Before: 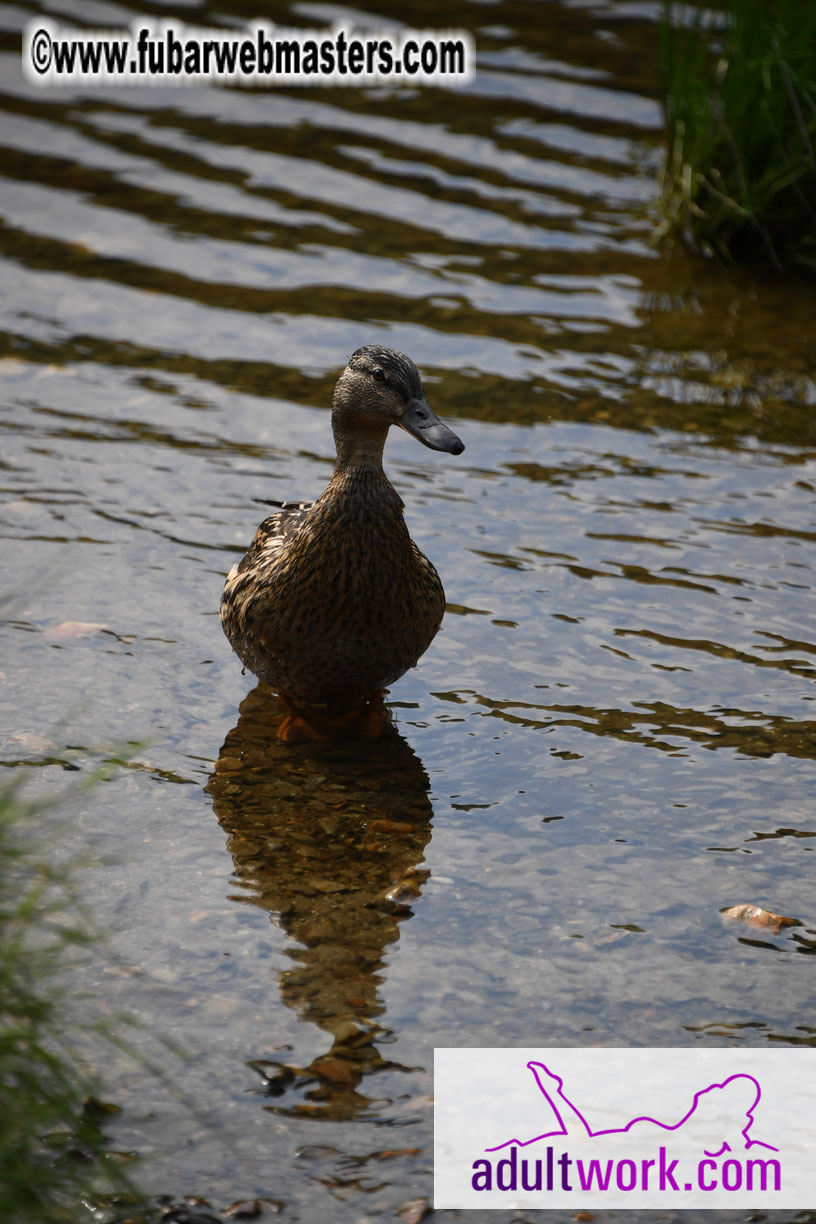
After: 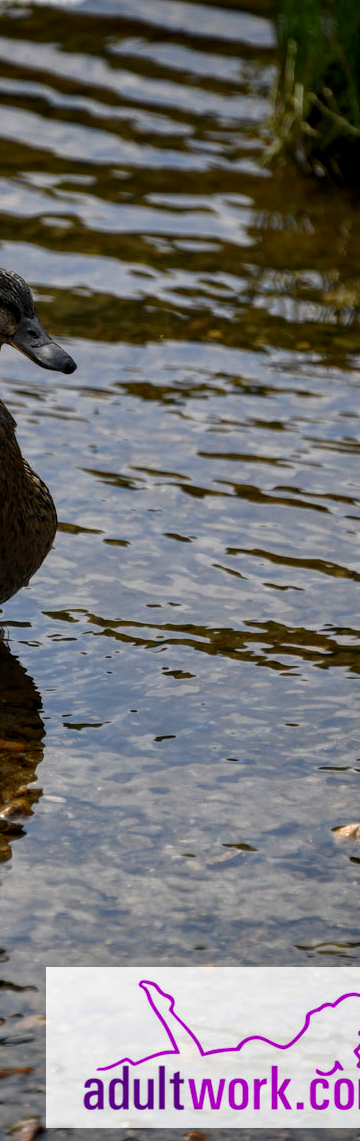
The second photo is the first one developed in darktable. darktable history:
contrast brightness saturation: contrast 0.04, saturation 0.16
crop: left 47.628%, top 6.643%, right 7.874%
local contrast: highlights 35%, detail 135%
